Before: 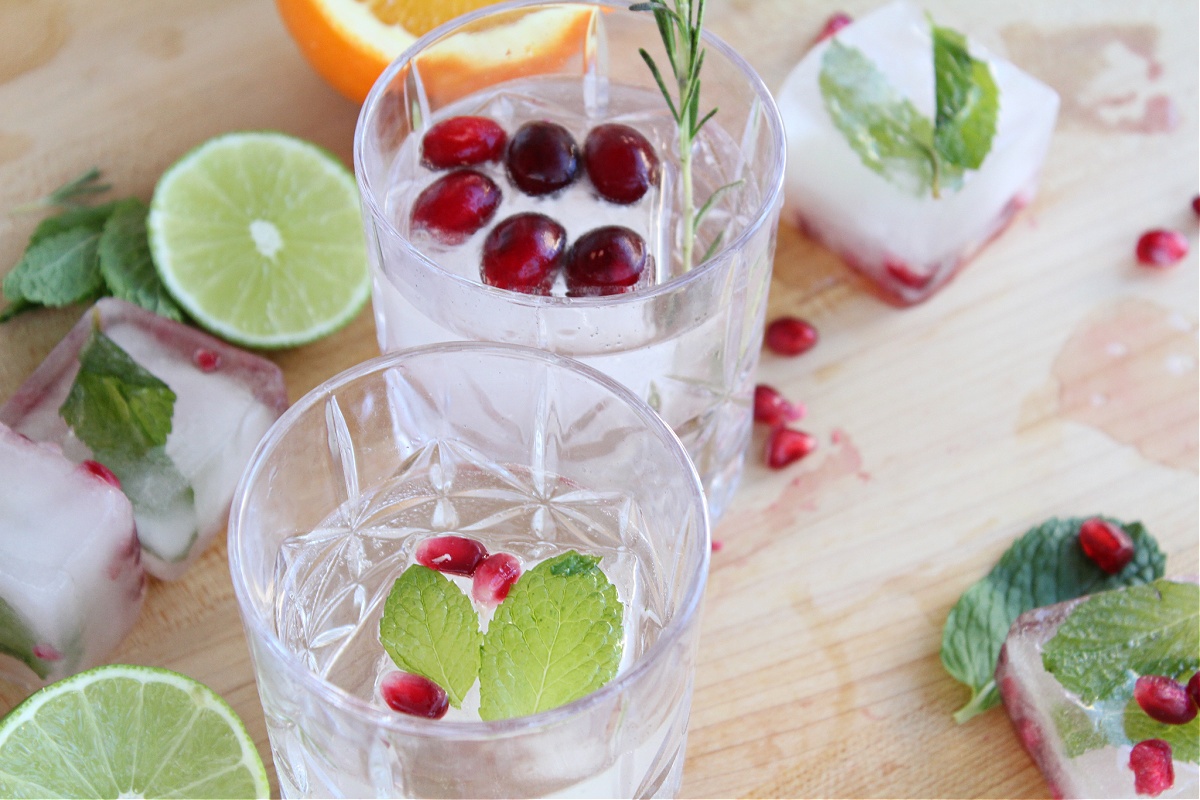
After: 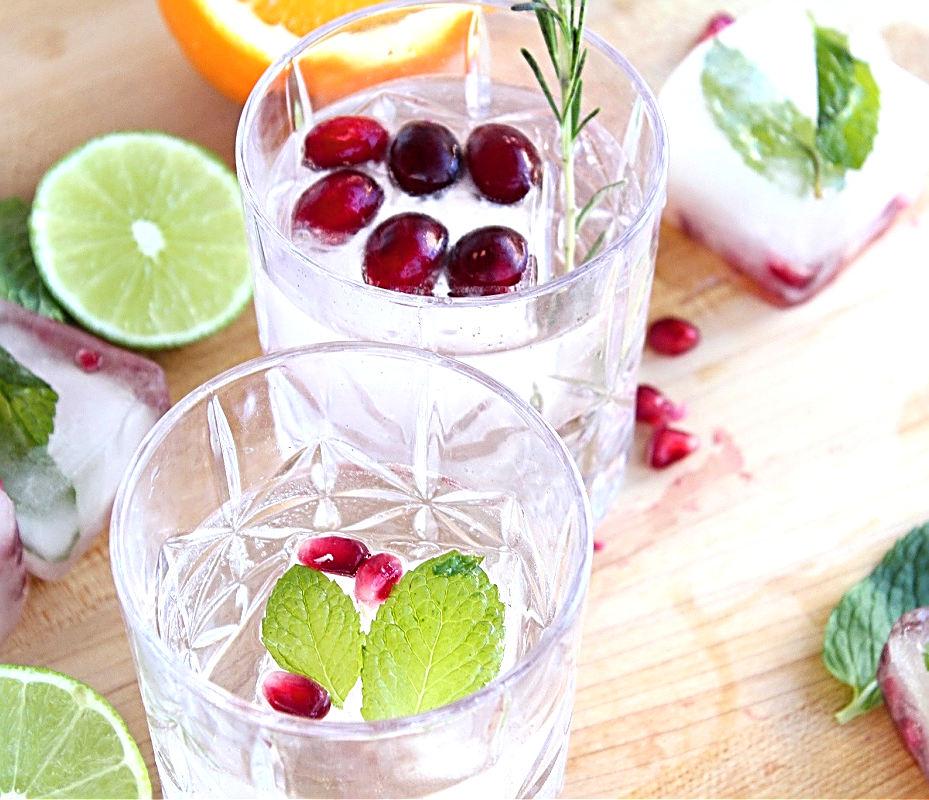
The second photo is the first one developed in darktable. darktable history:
contrast brightness saturation: saturation -0.17
exposure: black level correction 0.001, exposure 0.5 EV, compensate exposure bias true, compensate highlight preservation false
sharpen: radius 2.676, amount 0.669
crop: left 9.88%, right 12.664%
color balance: gamma [0.9, 0.988, 0.975, 1.025], gain [1.05, 1, 1, 1]
color balance rgb: perceptual saturation grading › global saturation 20%, global vibrance 20%
